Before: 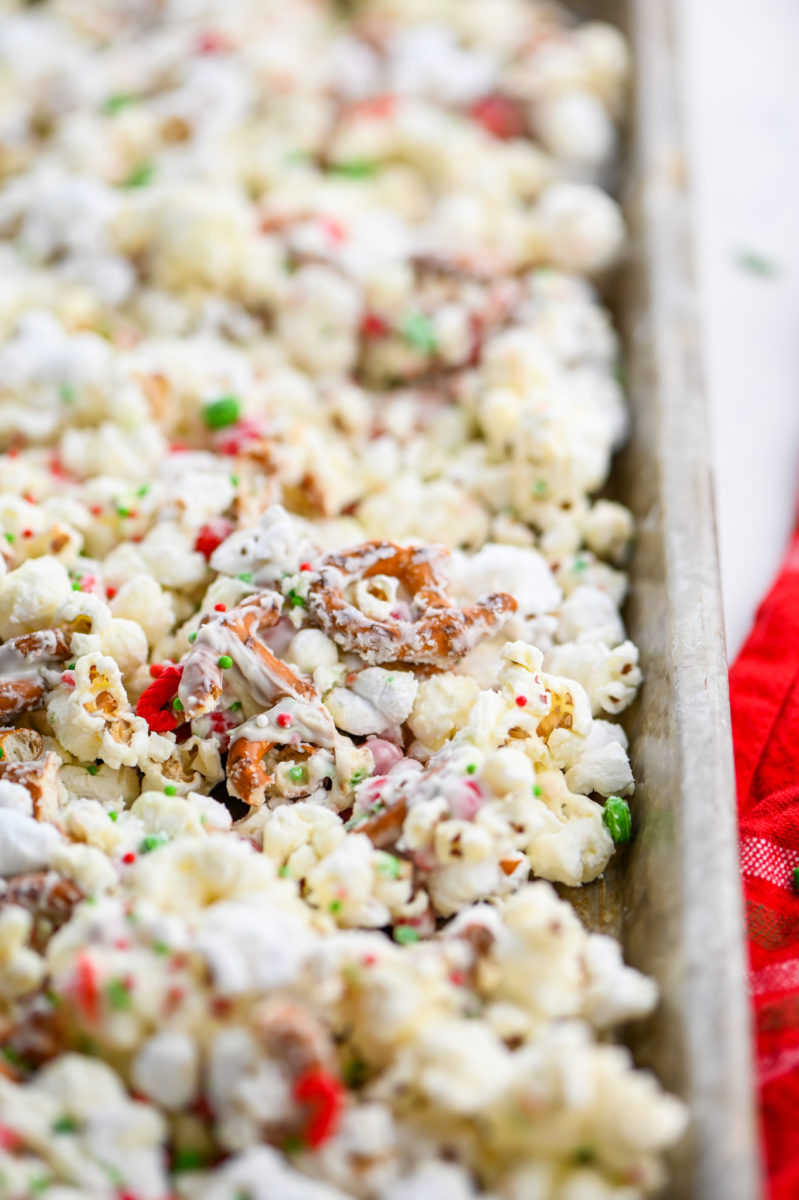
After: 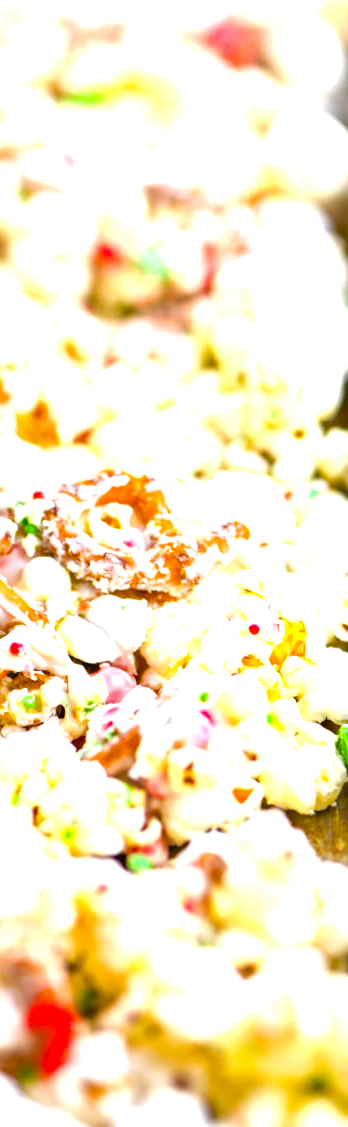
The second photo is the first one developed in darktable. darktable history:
crop: left 33.424%, top 6.062%, right 22.991%
color balance rgb: highlights gain › chroma 0.236%, highlights gain › hue 330.73°, linear chroma grading › global chroma 9.077%, perceptual saturation grading › global saturation 25.814%, global vibrance 20%
tone equalizer: edges refinement/feathering 500, mask exposure compensation -1.57 EV, preserve details no
exposure: black level correction 0, exposure 1.199 EV, compensate highlight preservation false
